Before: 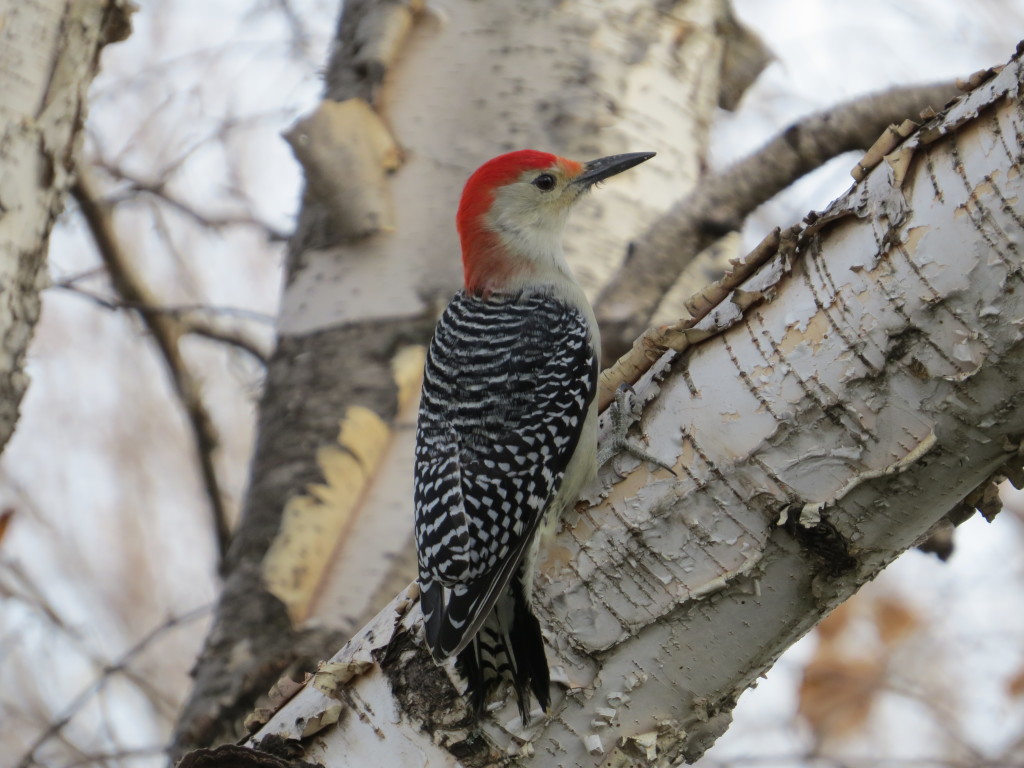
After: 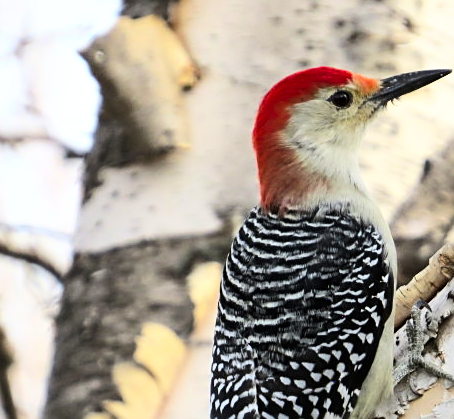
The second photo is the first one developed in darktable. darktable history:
crop: left 19.985%, top 10.839%, right 35.62%, bottom 34.573%
base curve: curves: ch0 [(0, 0) (0.007, 0.004) (0.027, 0.03) (0.046, 0.07) (0.207, 0.54) (0.442, 0.872) (0.673, 0.972) (1, 1)]
local contrast: mode bilateral grid, contrast 21, coarseness 50, detail 120%, midtone range 0.2
sharpen: on, module defaults
shadows and highlights: low approximation 0.01, soften with gaussian
